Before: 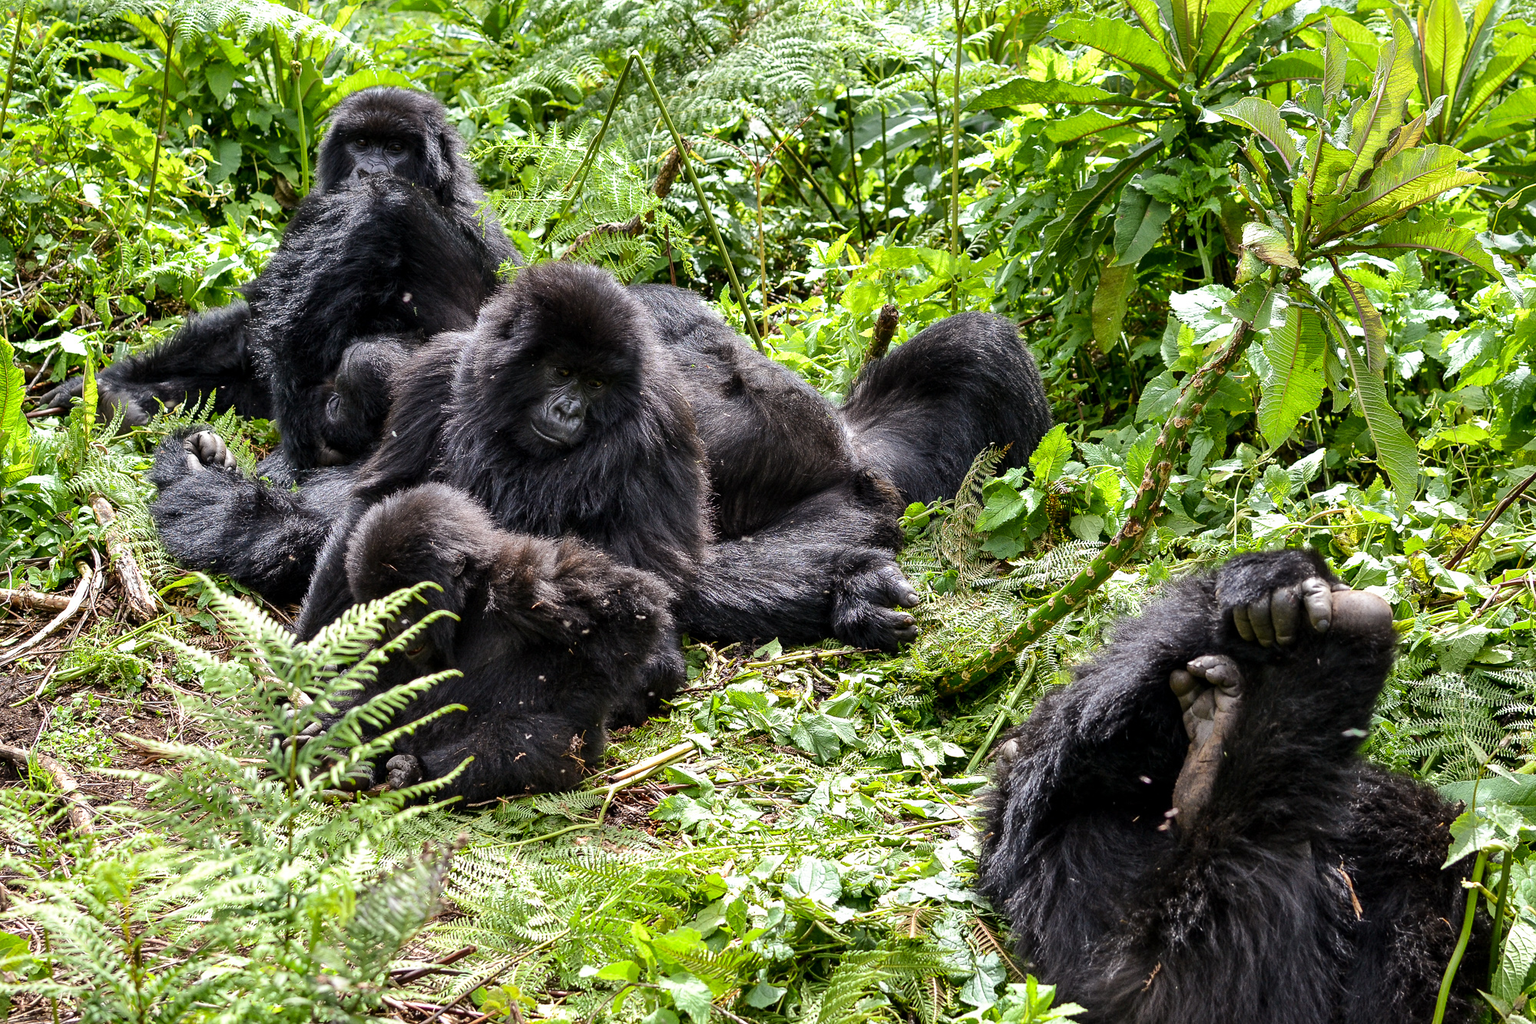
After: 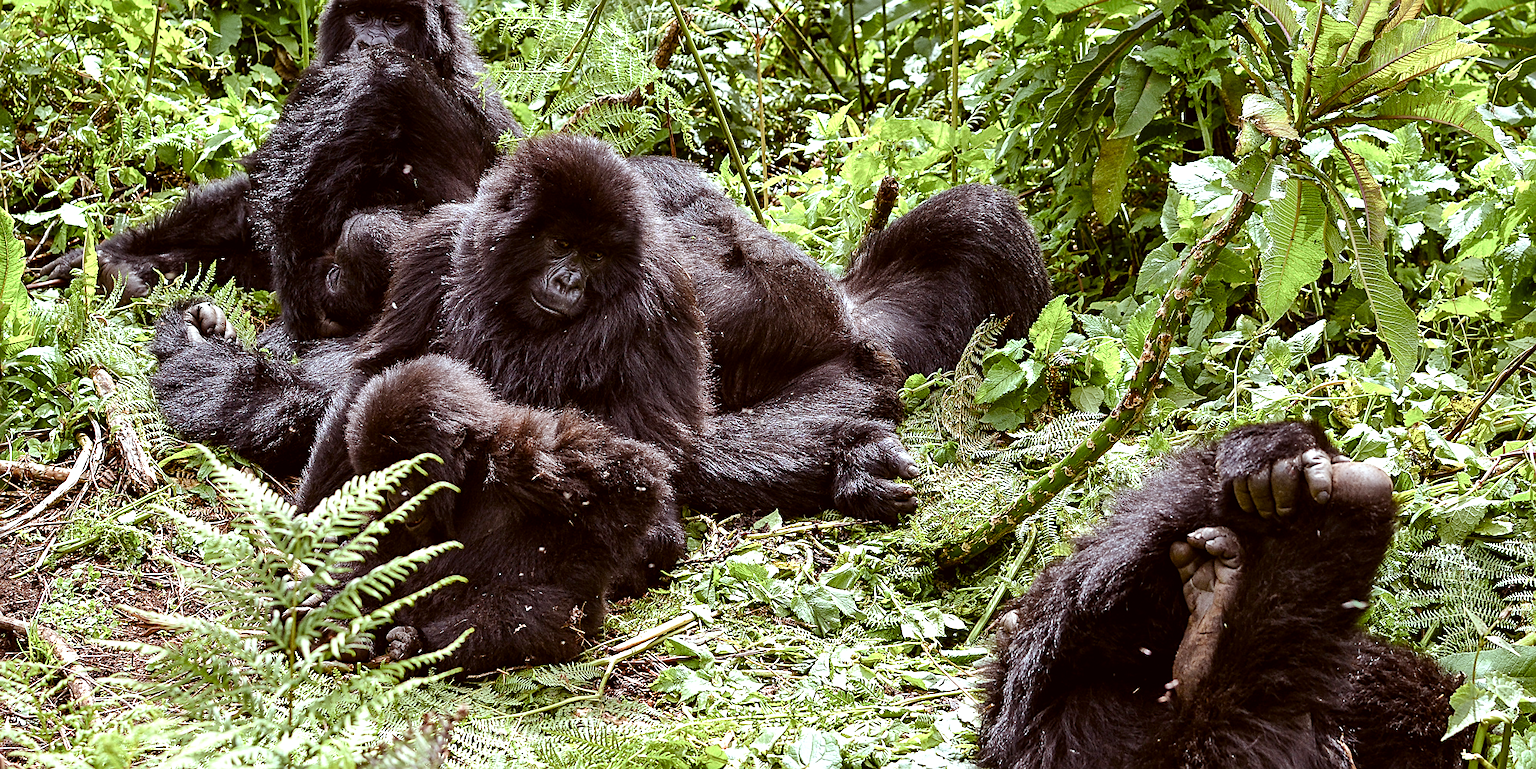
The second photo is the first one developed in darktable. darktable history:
color correction: highlights a* -3.18, highlights b* -6.19, shadows a* 3.02, shadows b* 5.73
crop and rotate: top 12.562%, bottom 12.2%
sharpen: on, module defaults
color balance rgb: power › chroma 1.541%, power › hue 27.87°, perceptual saturation grading › global saturation 0.309%, perceptual saturation grading › highlights -32.611%, perceptual saturation grading › mid-tones 5.329%, perceptual saturation grading › shadows 18.074%, global vibrance 25.655%, contrast 5.934%
